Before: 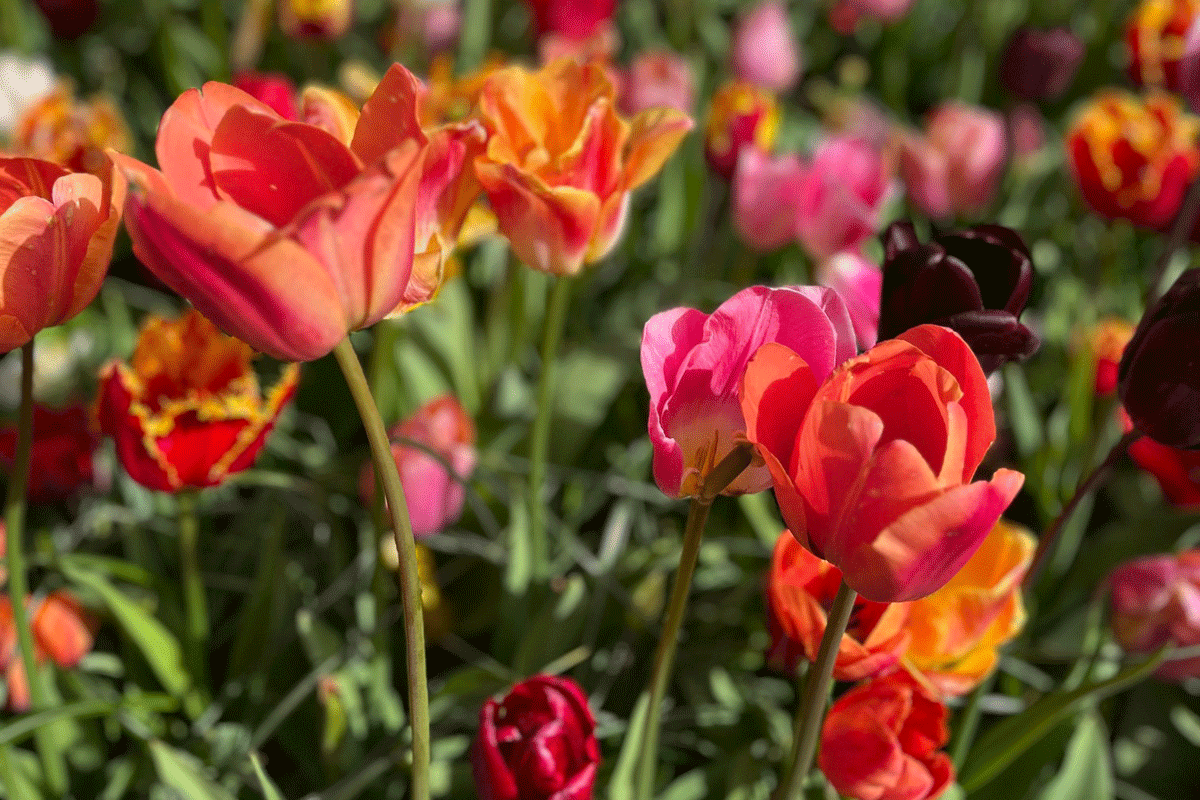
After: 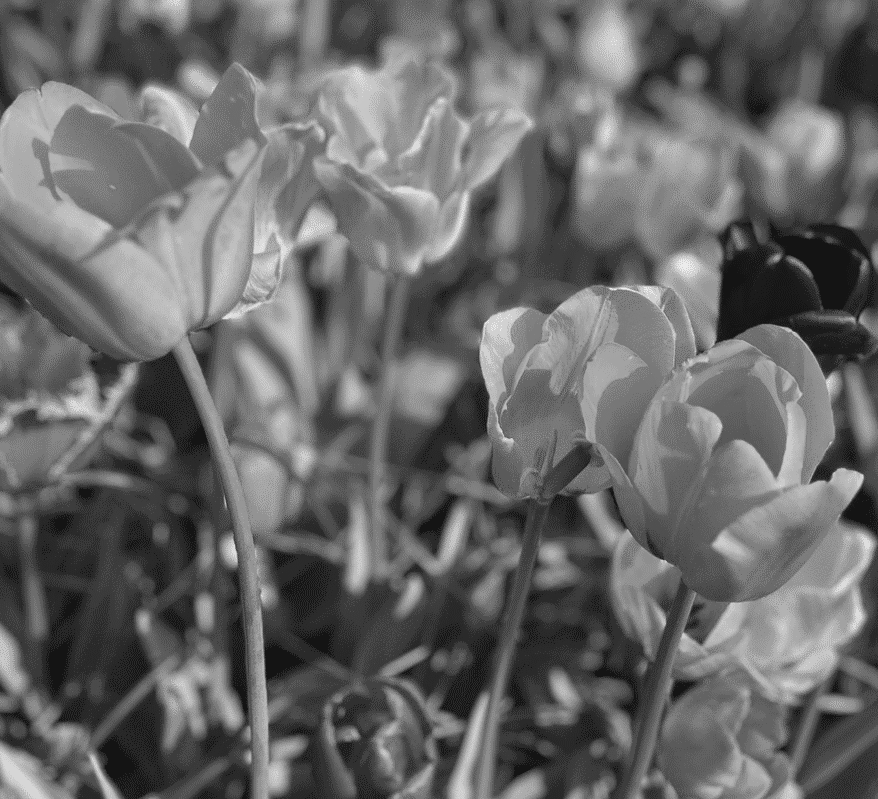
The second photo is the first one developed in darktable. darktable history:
monochrome: a 16.01, b -2.65, highlights 0.52
exposure: exposure 0.2 EV, compensate highlight preservation false
color balance rgb: shadows lift › luminance -5%, shadows lift › chroma 1.1%, shadows lift › hue 219°, power › luminance 10%, power › chroma 2.83%, power › hue 60°, highlights gain › chroma 4.52%, highlights gain › hue 33.33°, saturation formula JzAzBz (2021)
crop: left 13.443%, right 13.31%
